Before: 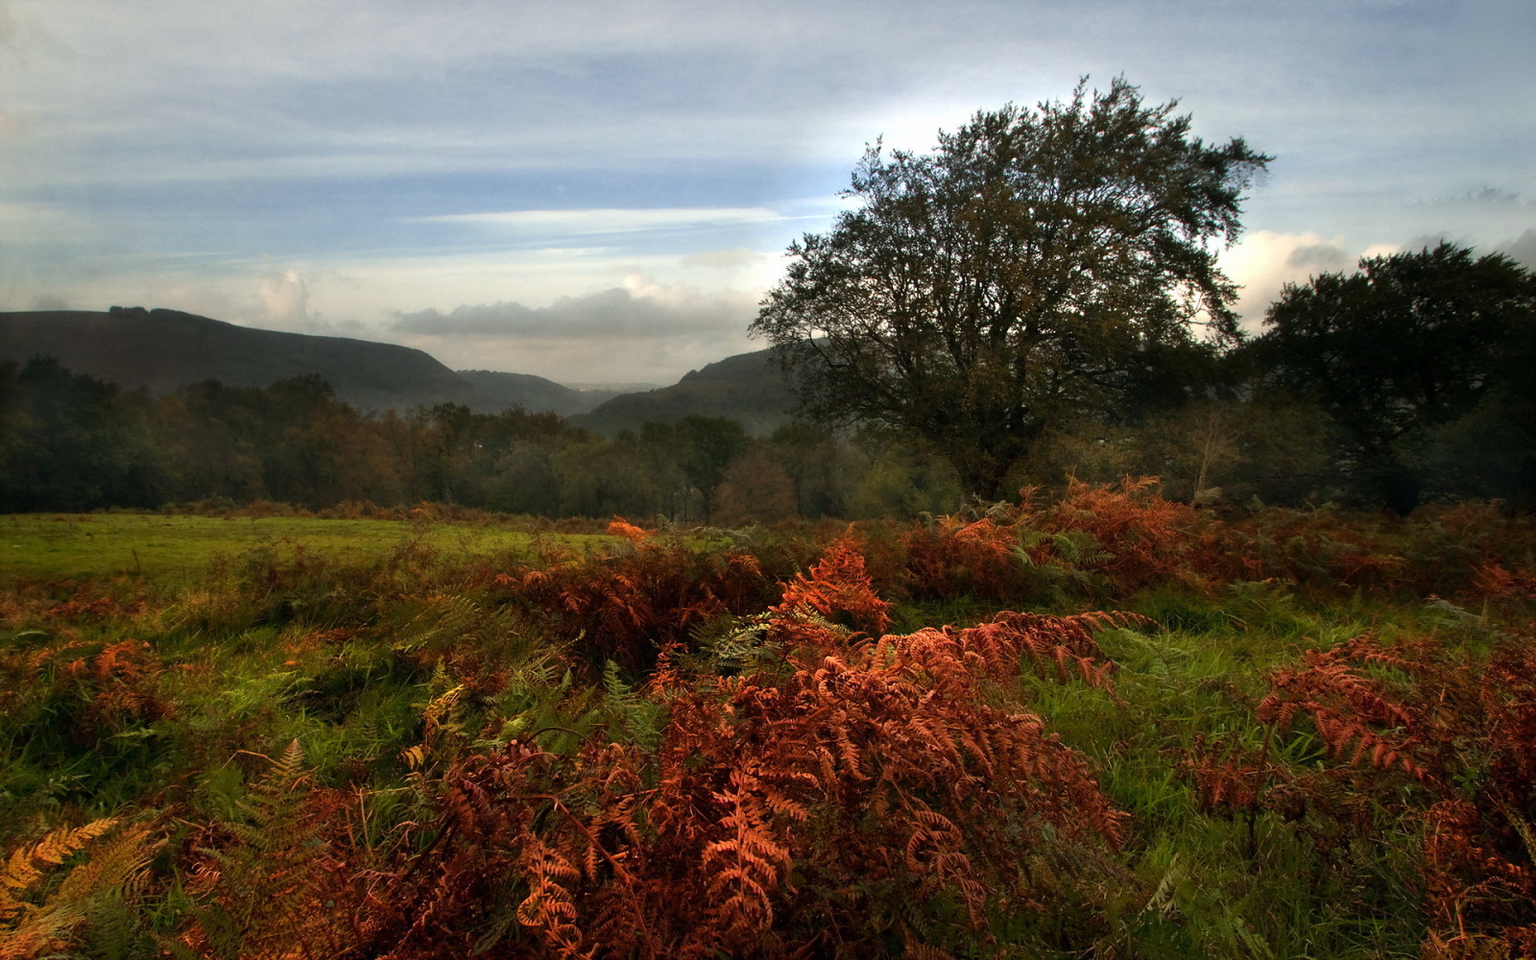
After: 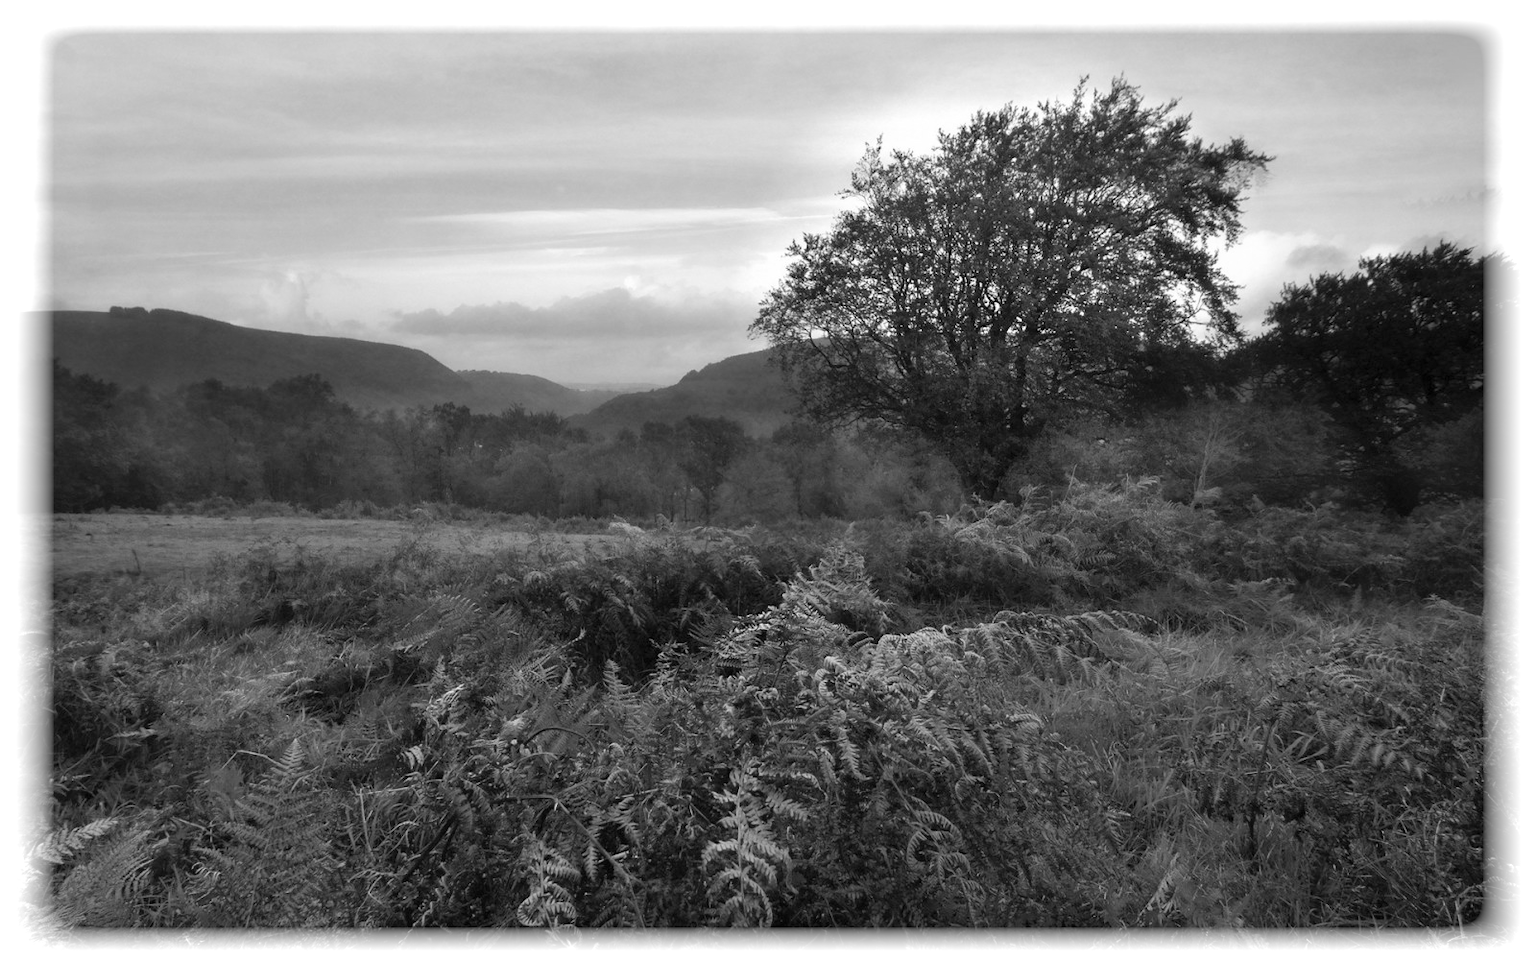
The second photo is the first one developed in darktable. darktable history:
monochrome: on, module defaults
contrast brightness saturation: brightness 0.15
color correction: highlights a* -0.482, highlights b* 9.48, shadows a* -9.48, shadows b* 0.803
vignetting: fall-off start 93%, fall-off radius 5%, brightness 1, saturation -0.49, automatic ratio true, width/height ratio 1.332, shape 0.04, unbound false
